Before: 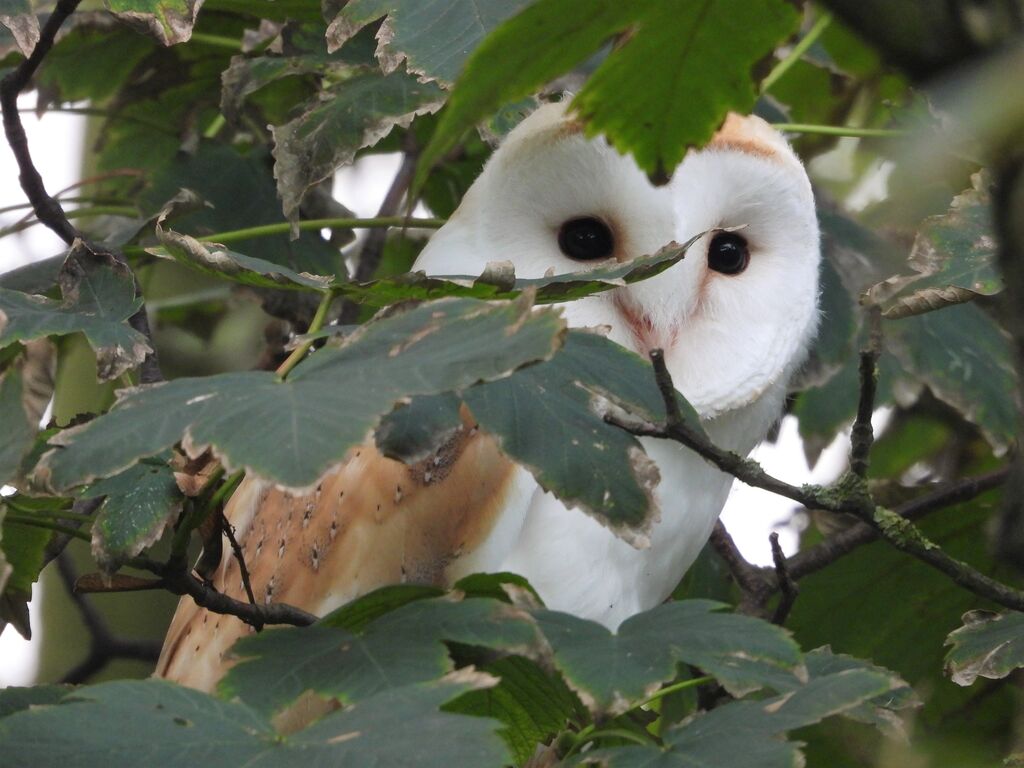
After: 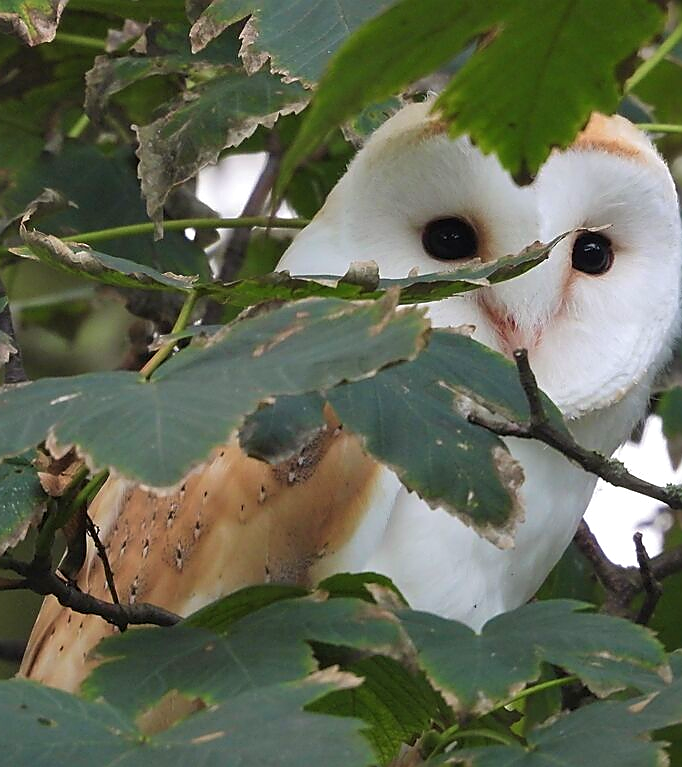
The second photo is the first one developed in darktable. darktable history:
shadows and highlights: shadows 10.16, white point adjustment 0.948, highlights -38.9
velvia: on, module defaults
crop and rotate: left 13.366%, right 19.976%
sharpen: radius 1.403, amount 1.241, threshold 0.738
